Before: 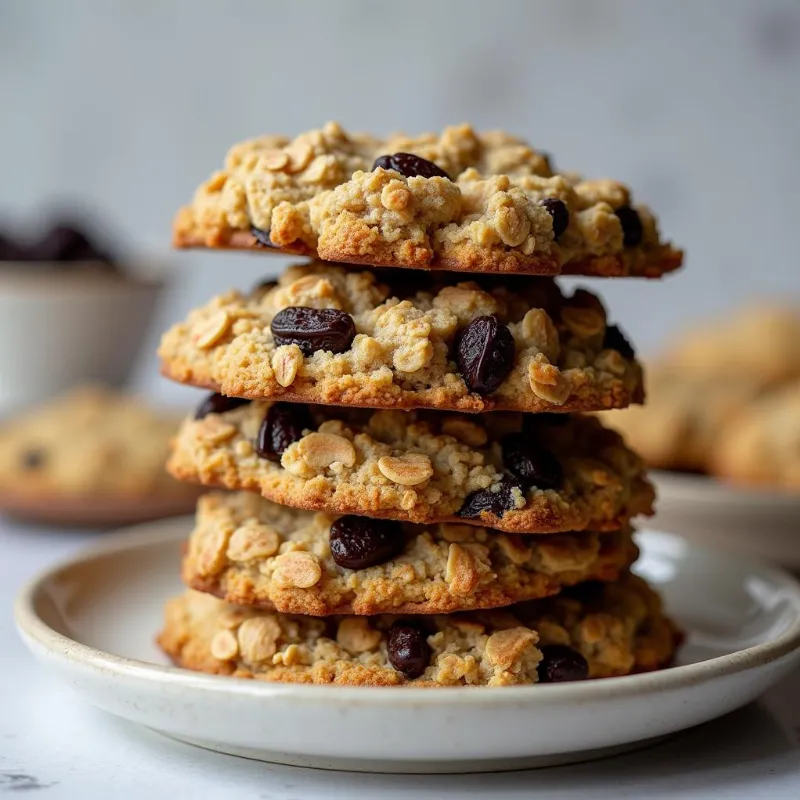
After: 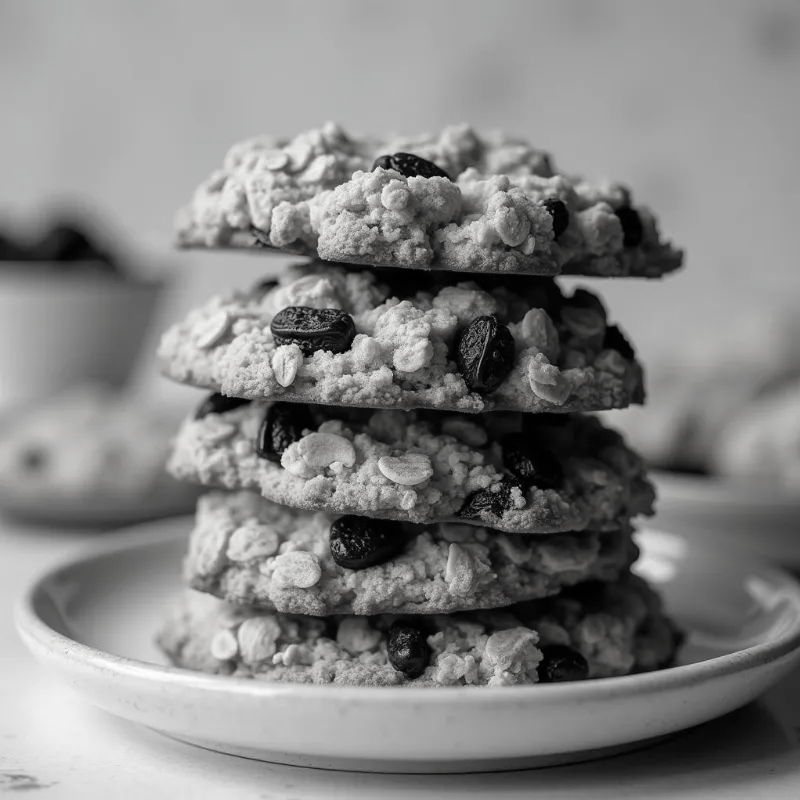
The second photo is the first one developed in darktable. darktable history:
contrast brightness saturation: saturation -0.986
color zones: curves: ch0 [(0.004, 0.388) (0.125, 0.392) (0.25, 0.404) (0.375, 0.5) (0.5, 0.5) (0.625, 0.5) (0.75, 0.5) (0.875, 0.5)]; ch1 [(0, 0.5) (0.125, 0.5) (0.25, 0.5) (0.375, 0.124) (0.524, 0.124) (0.645, 0.128) (0.789, 0.132) (0.914, 0.096) (0.998, 0.068)]
